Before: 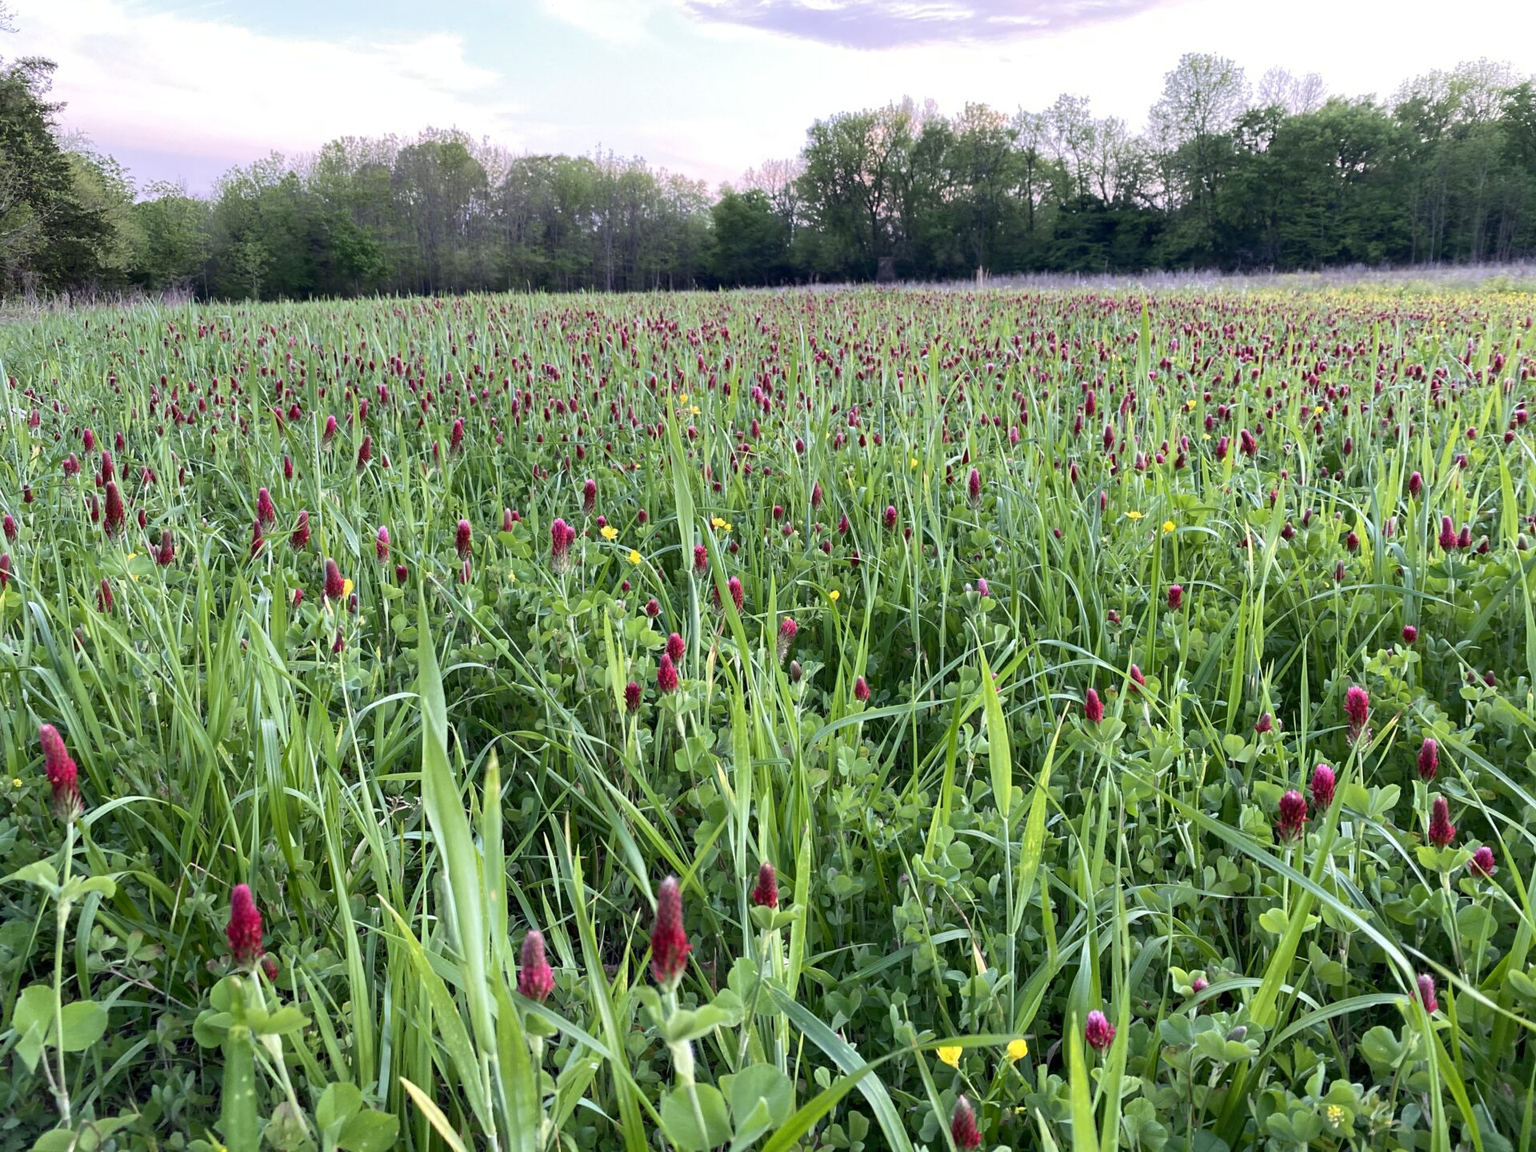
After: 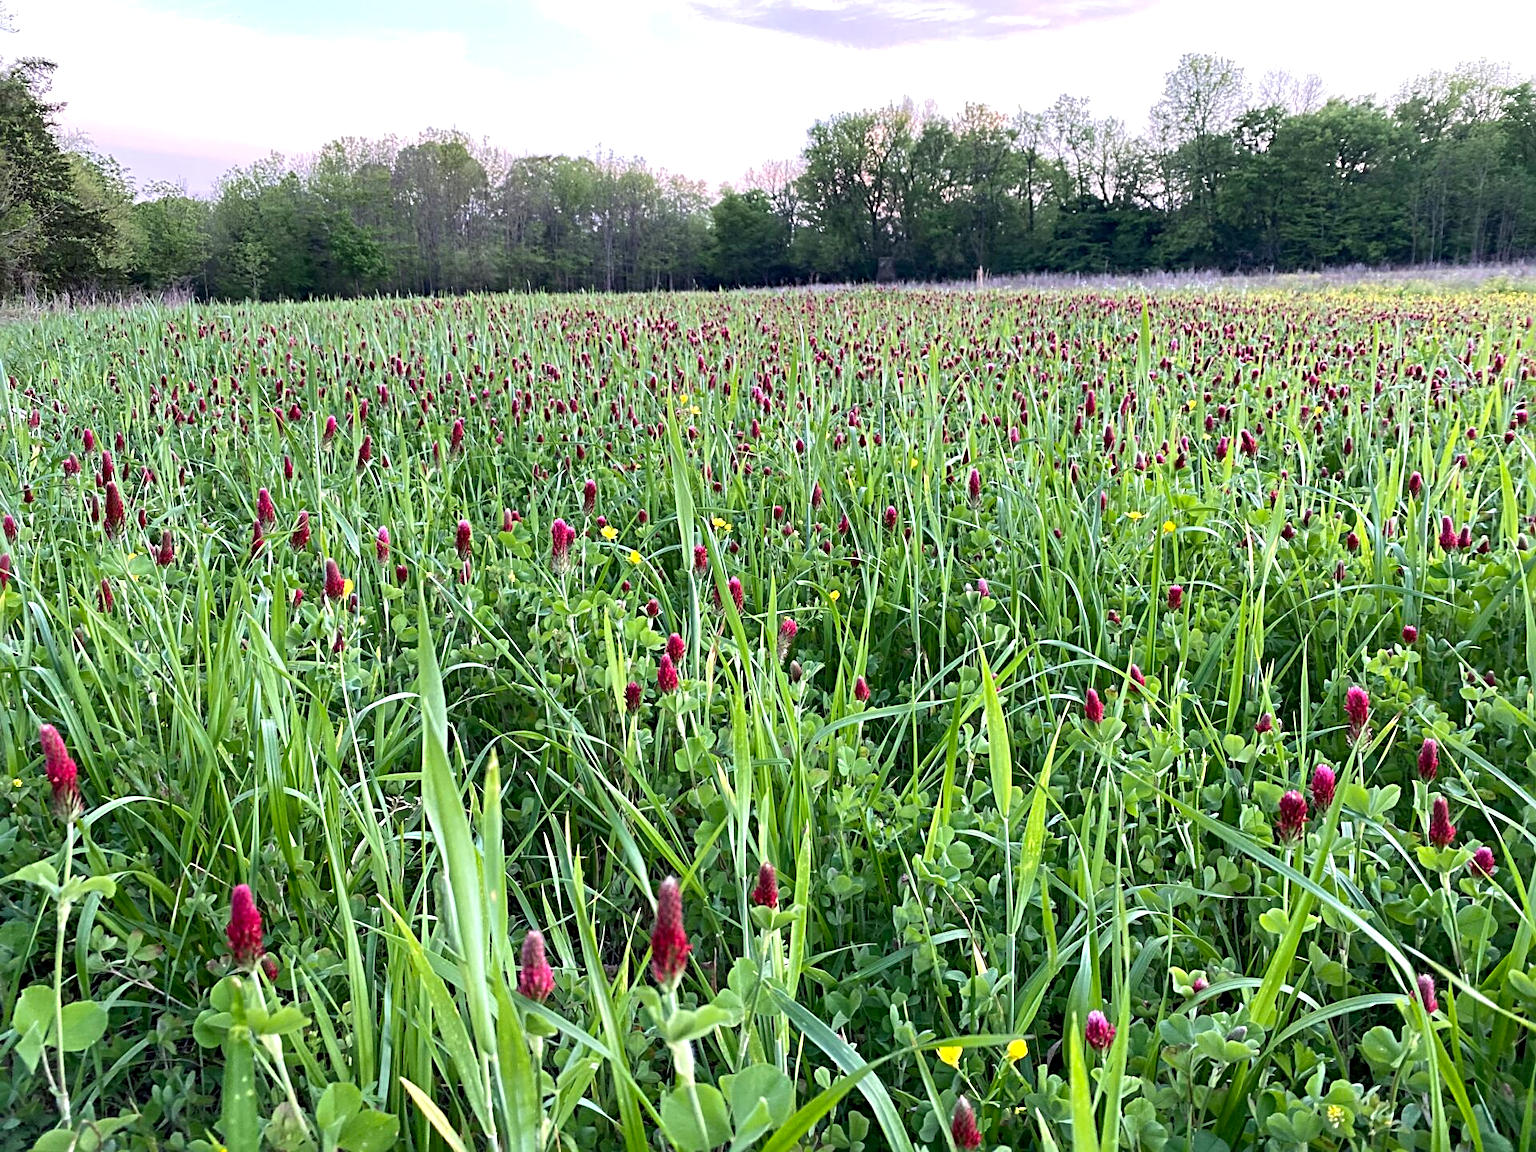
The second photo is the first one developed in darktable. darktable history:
sharpen: radius 4
exposure: exposure 0.236 EV, compensate highlight preservation false
